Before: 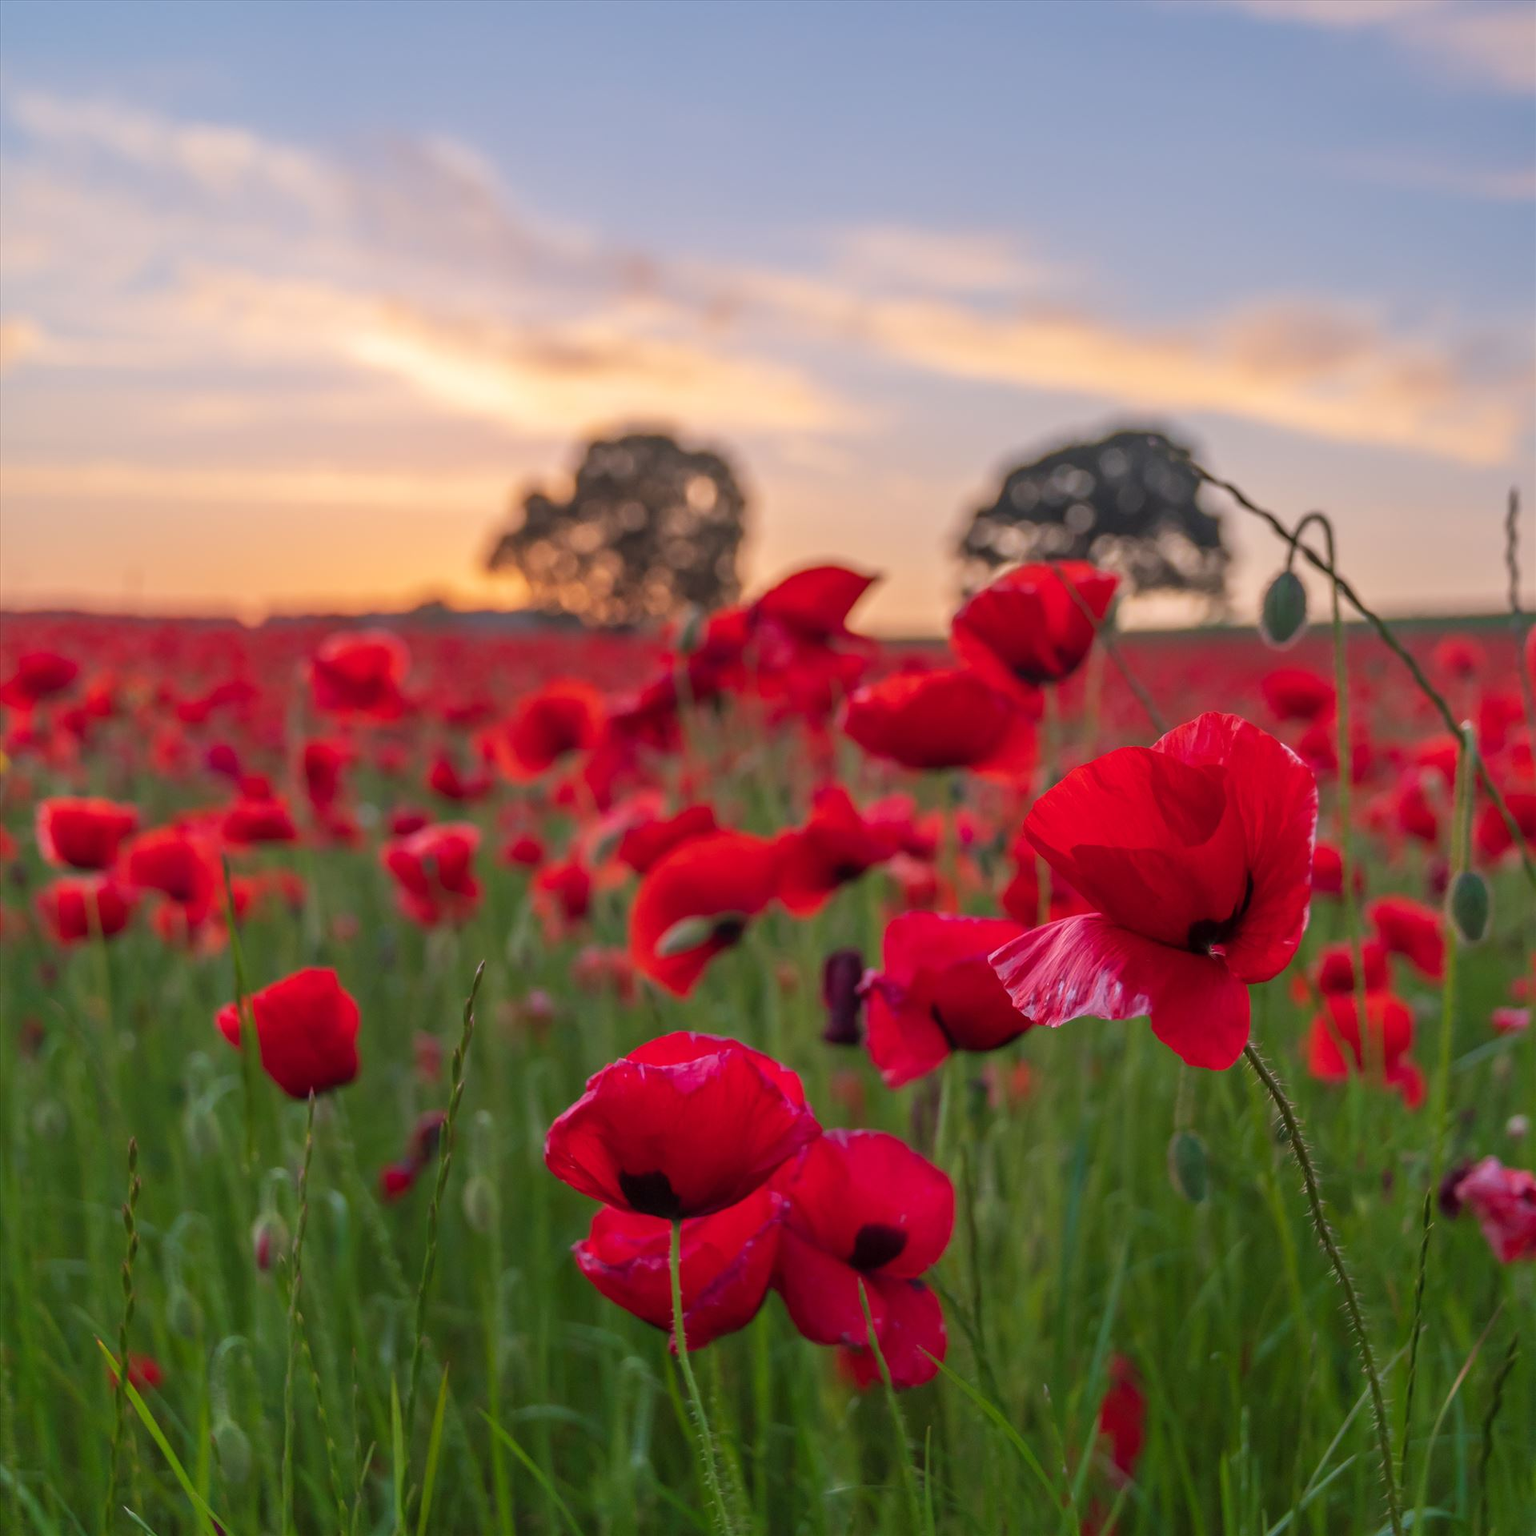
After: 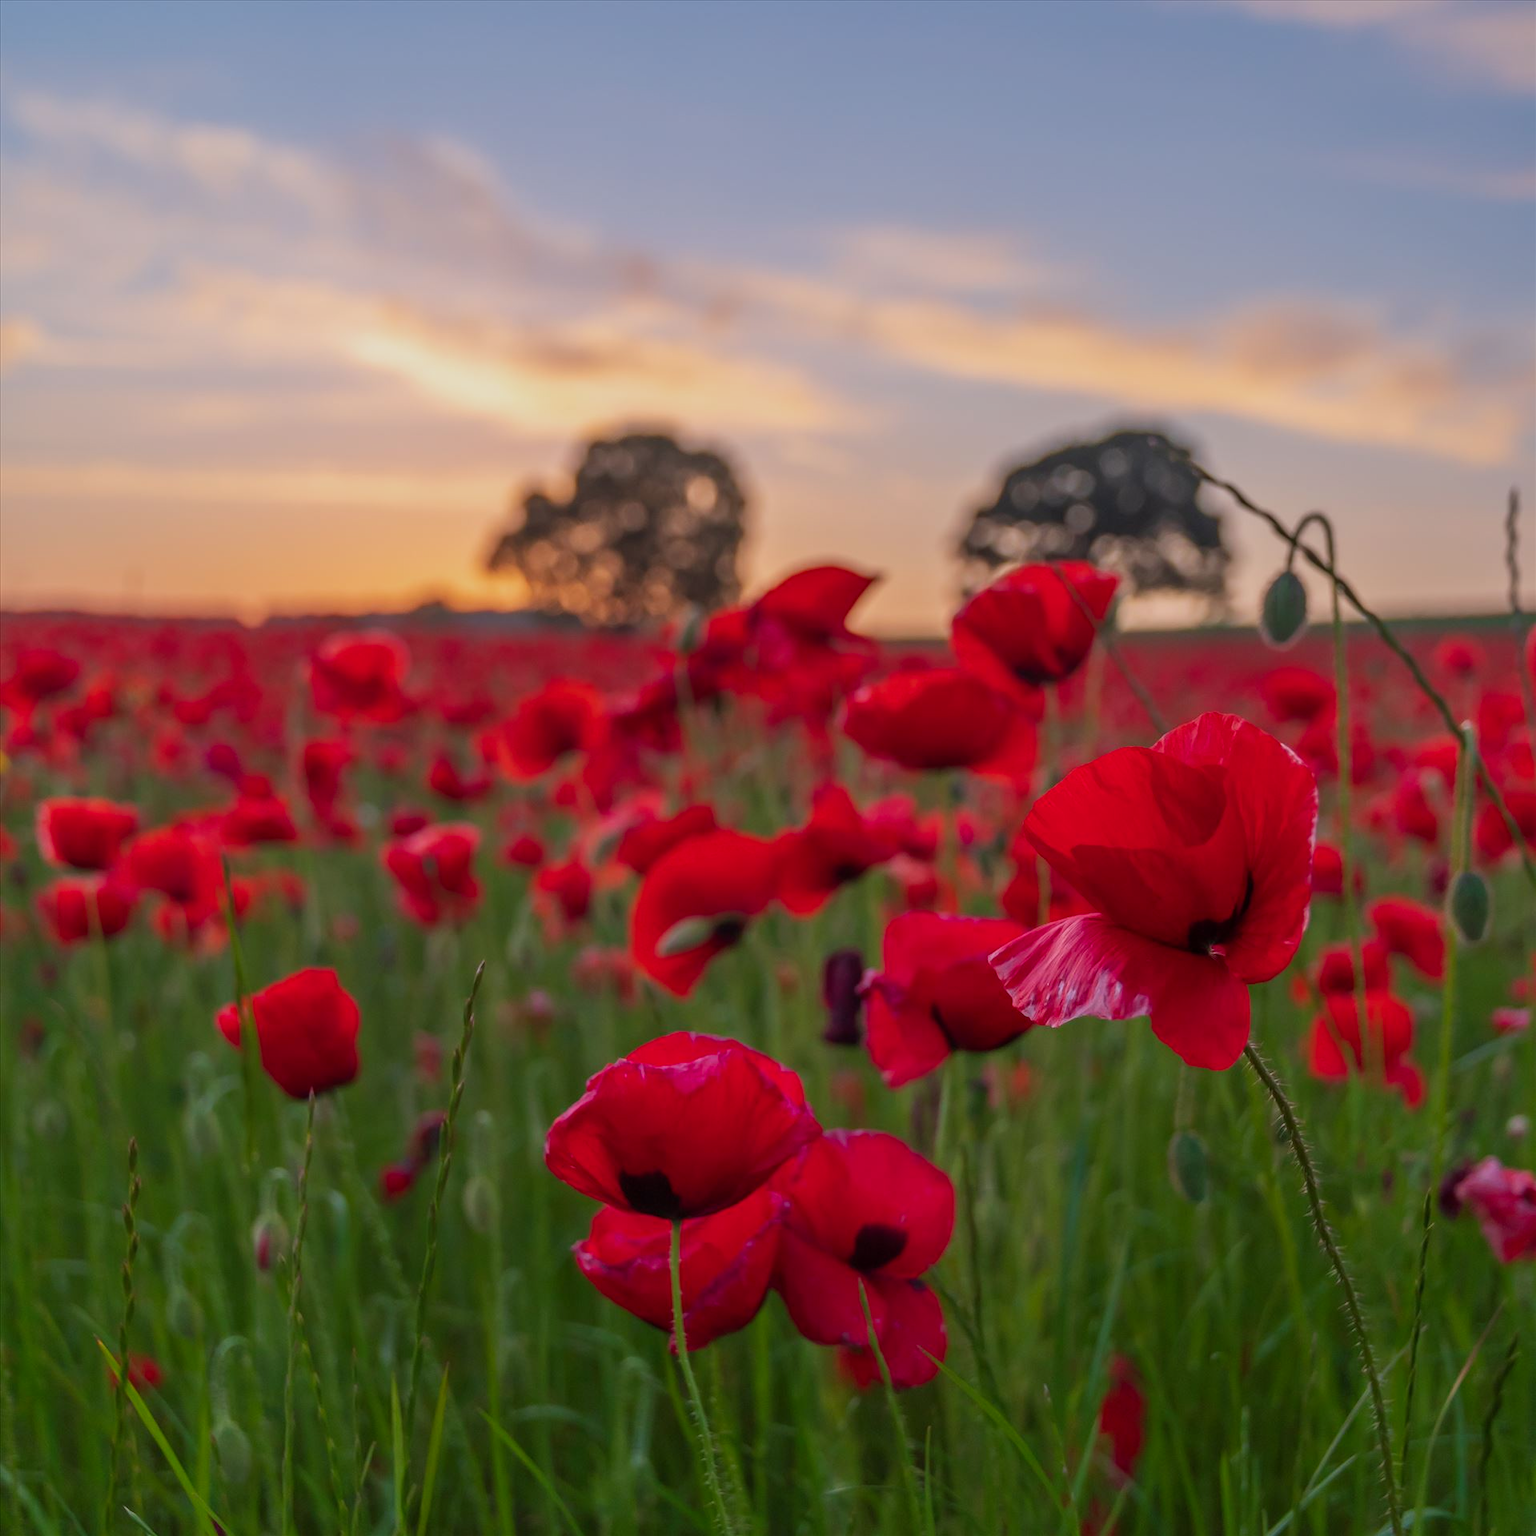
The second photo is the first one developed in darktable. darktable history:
contrast brightness saturation: contrast 0.04, saturation 0.07
exposure: exposure -0.36 EV, compensate highlight preservation false
